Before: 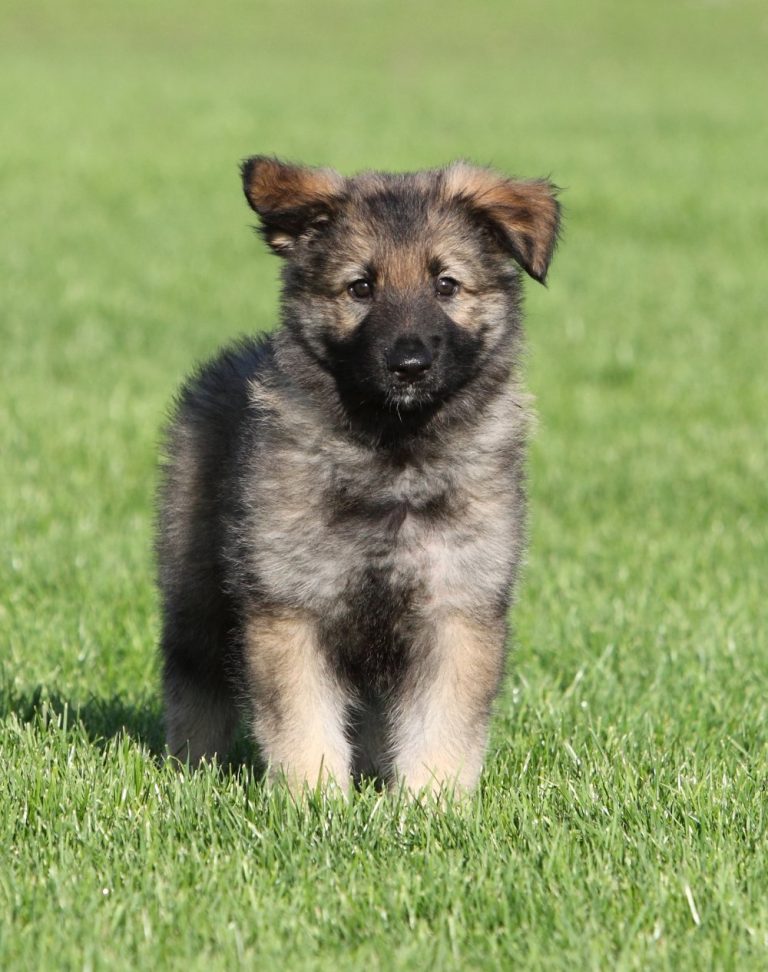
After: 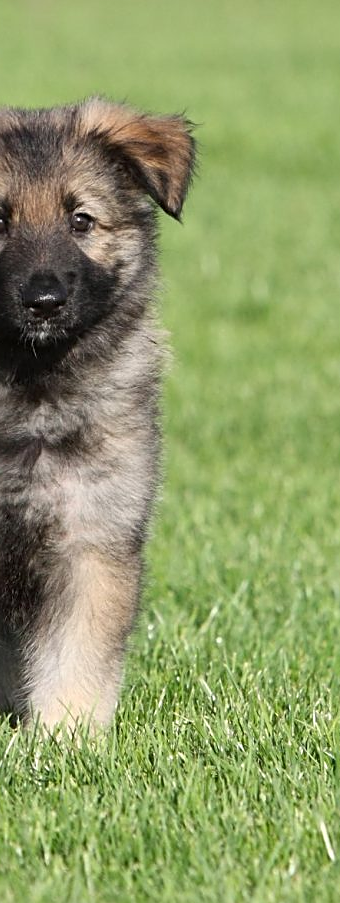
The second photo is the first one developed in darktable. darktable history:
sharpen: on, module defaults
crop: left 47.628%, top 6.643%, right 7.874%
